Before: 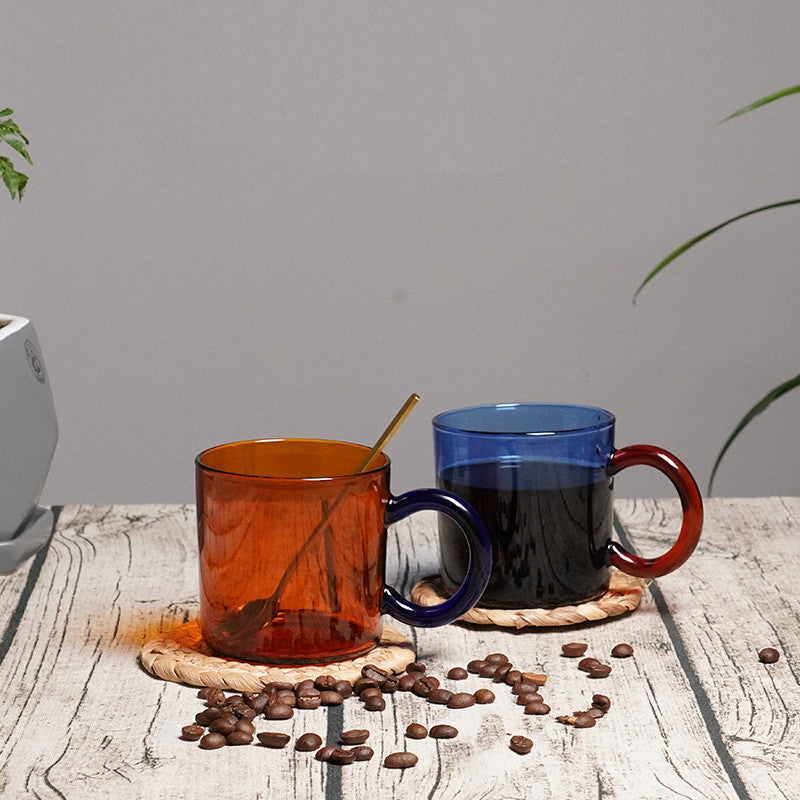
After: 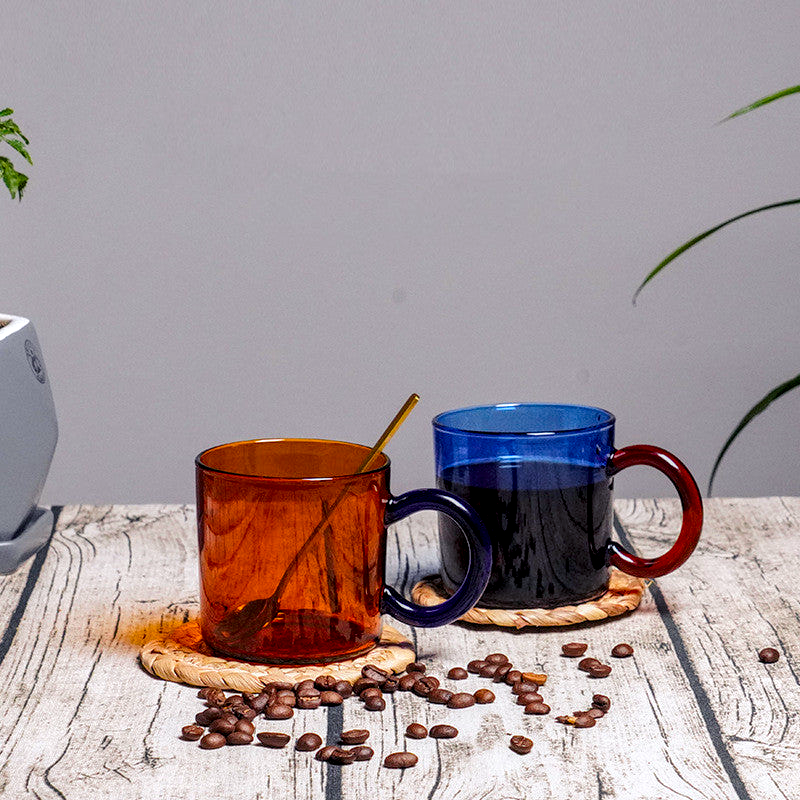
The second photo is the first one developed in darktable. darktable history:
color balance rgb: shadows lift › luminance -21.548%, shadows lift › chroma 6.6%, shadows lift › hue 271.07°, perceptual saturation grading › global saturation 30.495%, perceptual brilliance grading › mid-tones 11.034%, perceptual brilliance grading › shadows 15.461%, global vibrance 20%
color correction: highlights a* -0.116, highlights b* -5.67, shadows a* -0.121, shadows b* -0.147
local contrast: detail 150%
